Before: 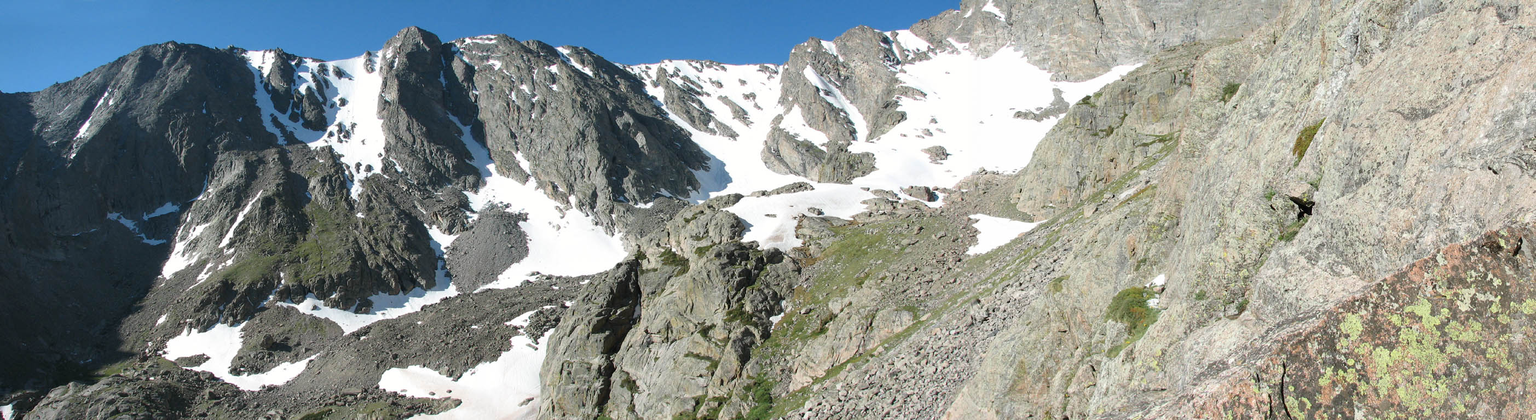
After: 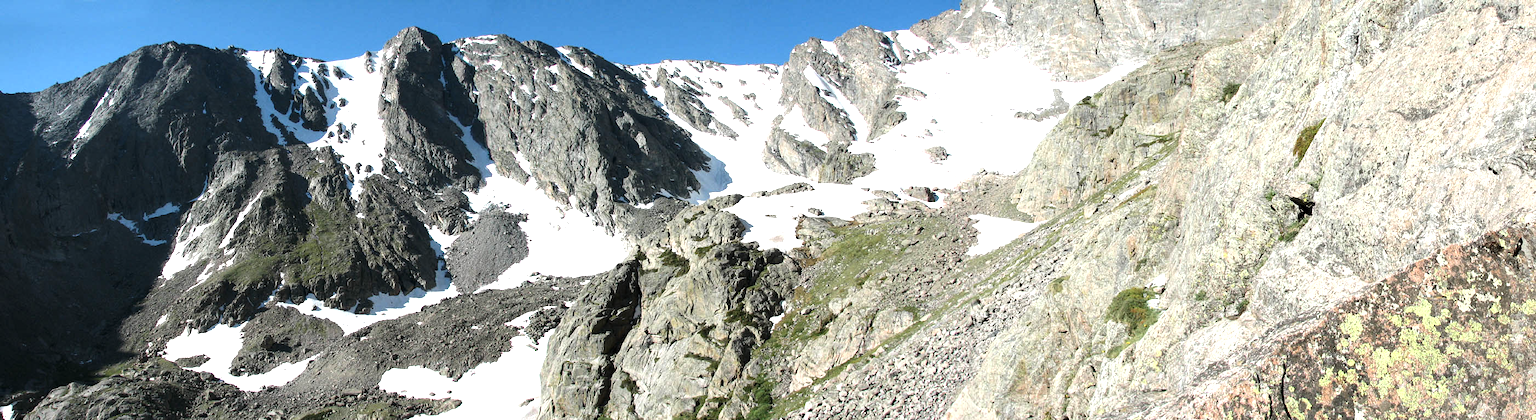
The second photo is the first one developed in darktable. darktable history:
local contrast: highlights 100%, shadows 100%, detail 120%, midtone range 0.2
tone equalizer: -8 EV -0.75 EV, -7 EV -0.7 EV, -6 EV -0.6 EV, -5 EV -0.4 EV, -3 EV 0.4 EV, -2 EV 0.6 EV, -1 EV 0.7 EV, +0 EV 0.75 EV, edges refinement/feathering 500, mask exposure compensation -1.57 EV, preserve details no
